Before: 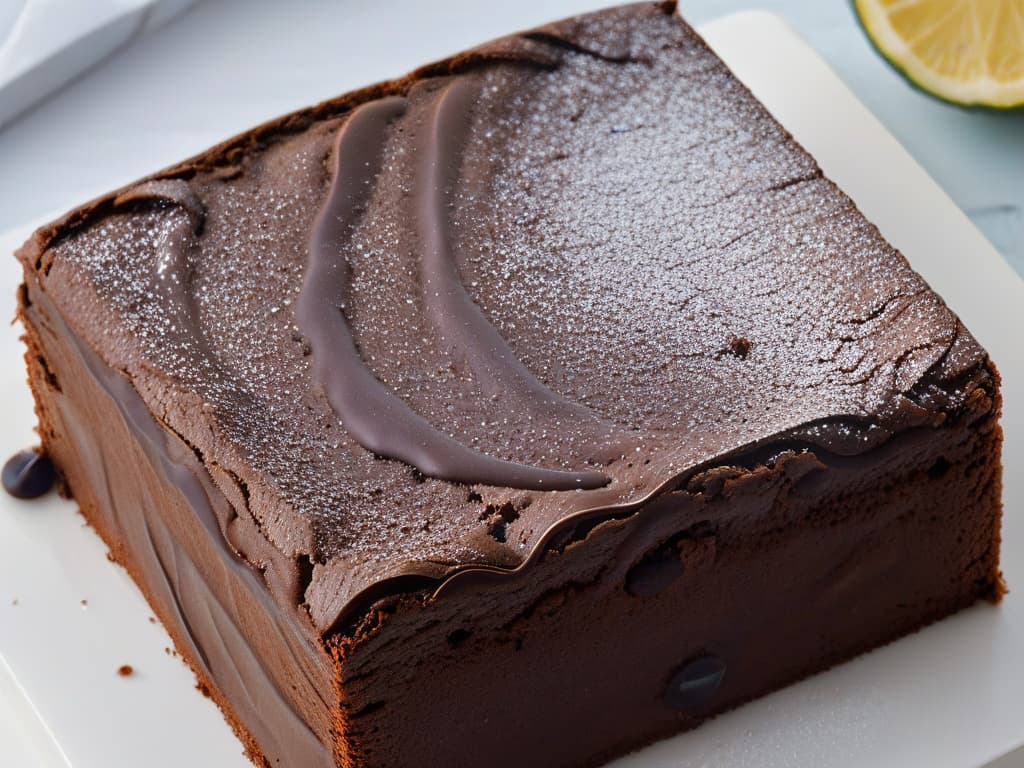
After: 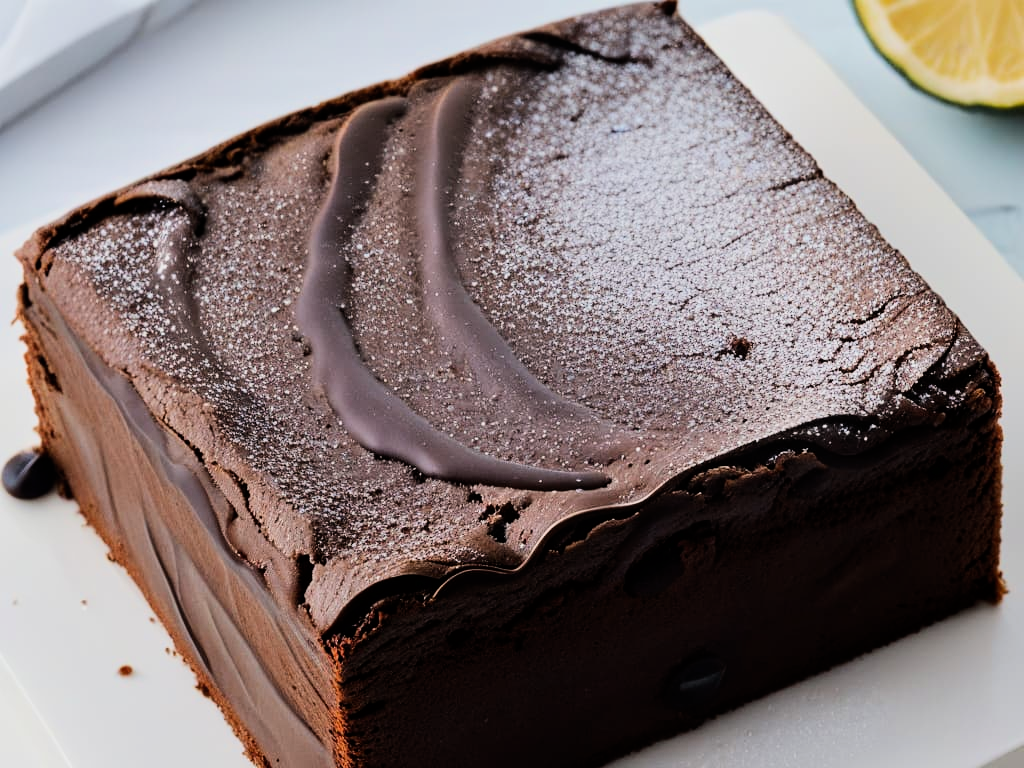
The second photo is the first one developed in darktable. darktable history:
tone equalizer: -8 EV -0.75 EV, -7 EV -0.7 EV, -6 EV -0.6 EV, -5 EV -0.4 EV, -3 EV 0.4 EV, -2 EV 0.6 EV, -1 EV 0.7 EV, +0 EV 0.75 EV, edges refinement/feathering 500, mask exposure compensation -1.57 EV, preserve details no
filmic rgb: black relative exposure -7.82 EV, white relative exposure 4.29 EV, hardness 3.86, color science v6 (2022)
